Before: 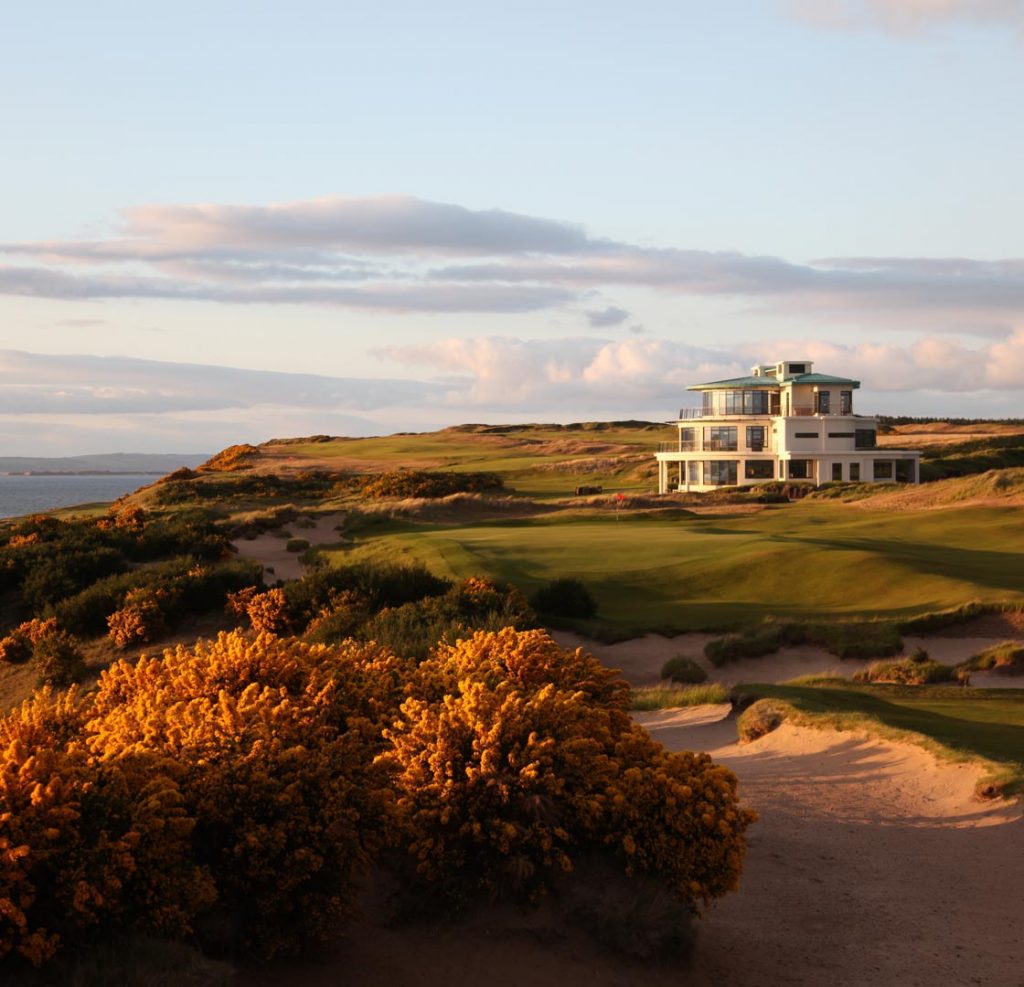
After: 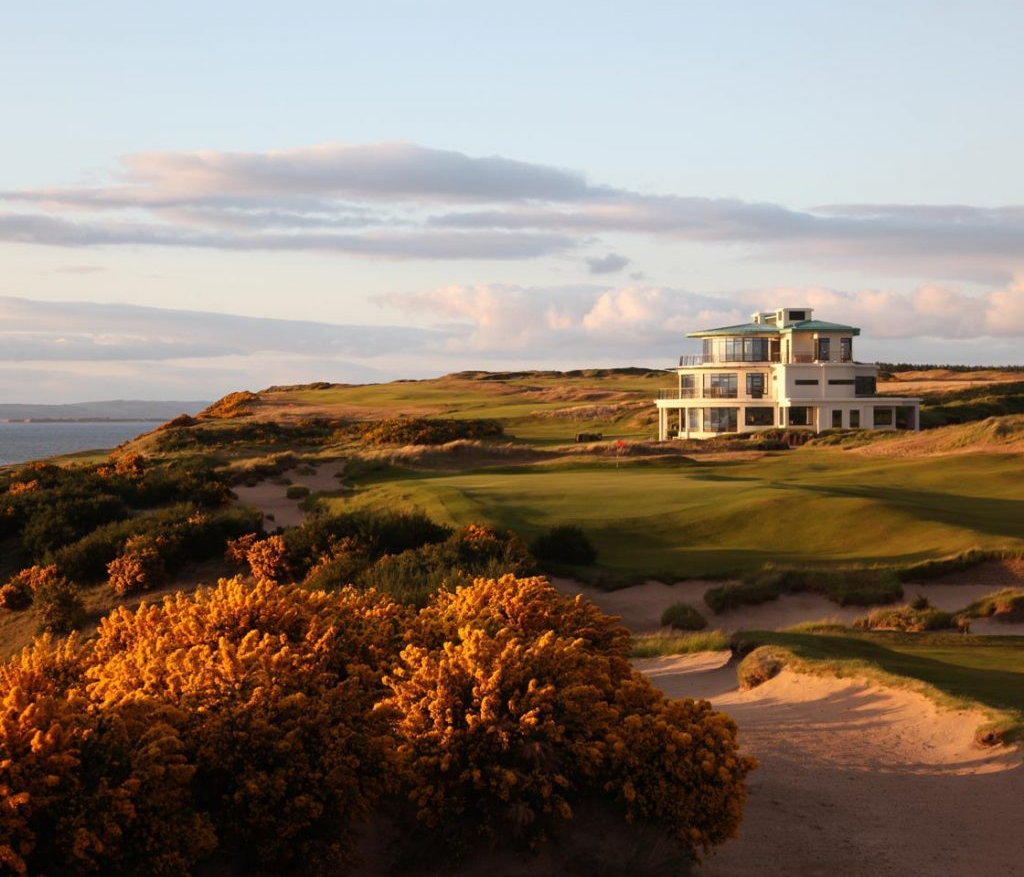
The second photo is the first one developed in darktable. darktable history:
crop and rotate: top 5.47%, bottom 5.616%
